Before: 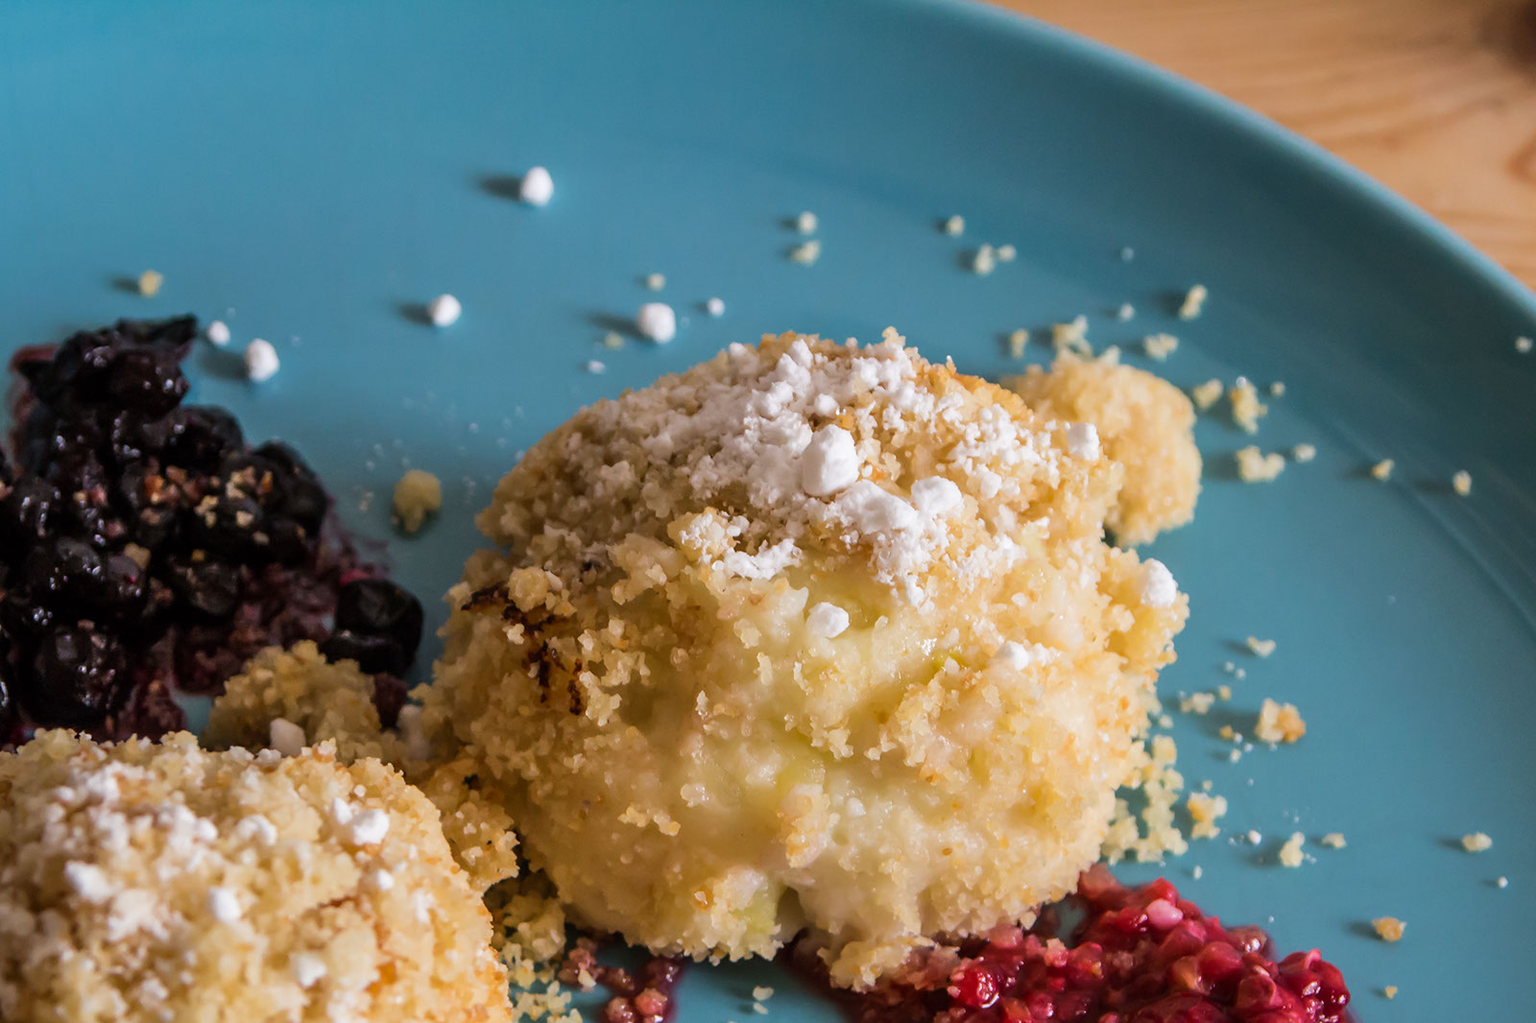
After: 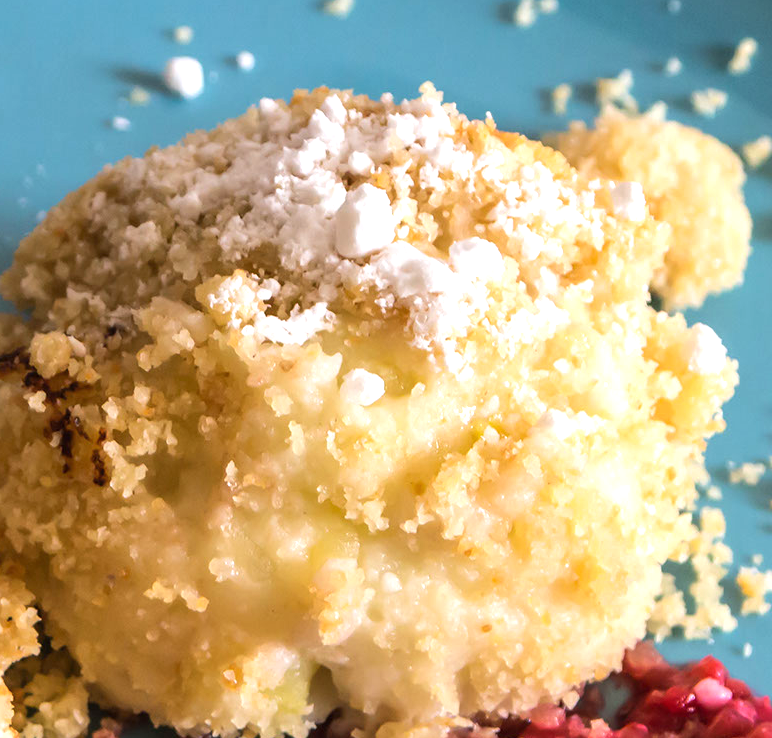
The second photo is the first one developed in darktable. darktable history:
crop: left 31.312%, top 24.39%, right 20.415%, bottom 6.325%
exposure: black level correction 0, exposure 0.7 EV, compensate exposure bias true, compensate highlight preservation false
